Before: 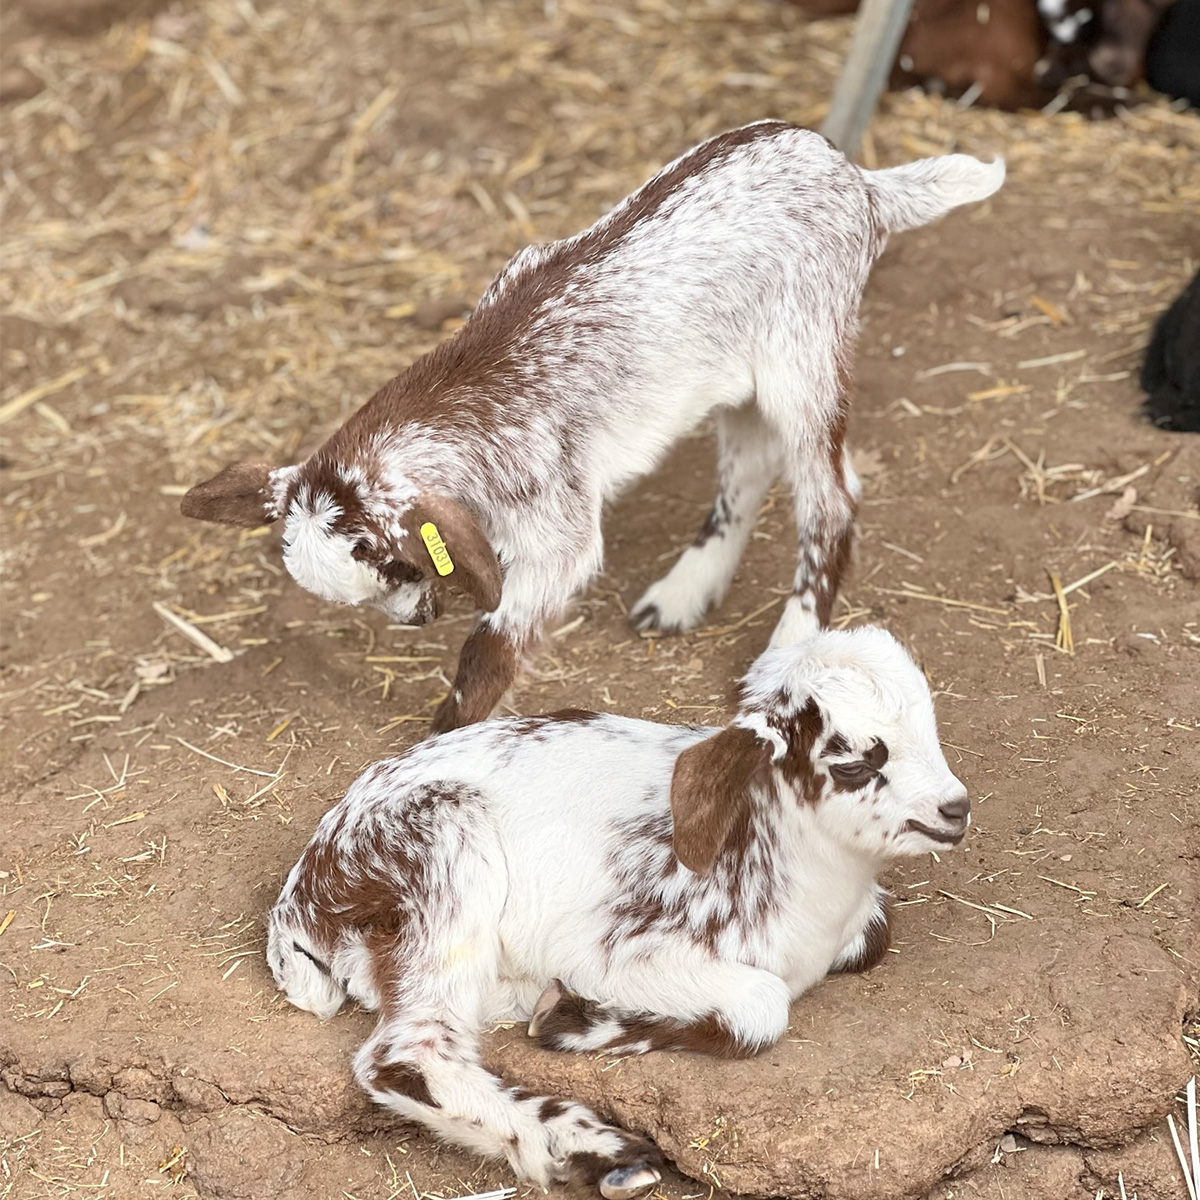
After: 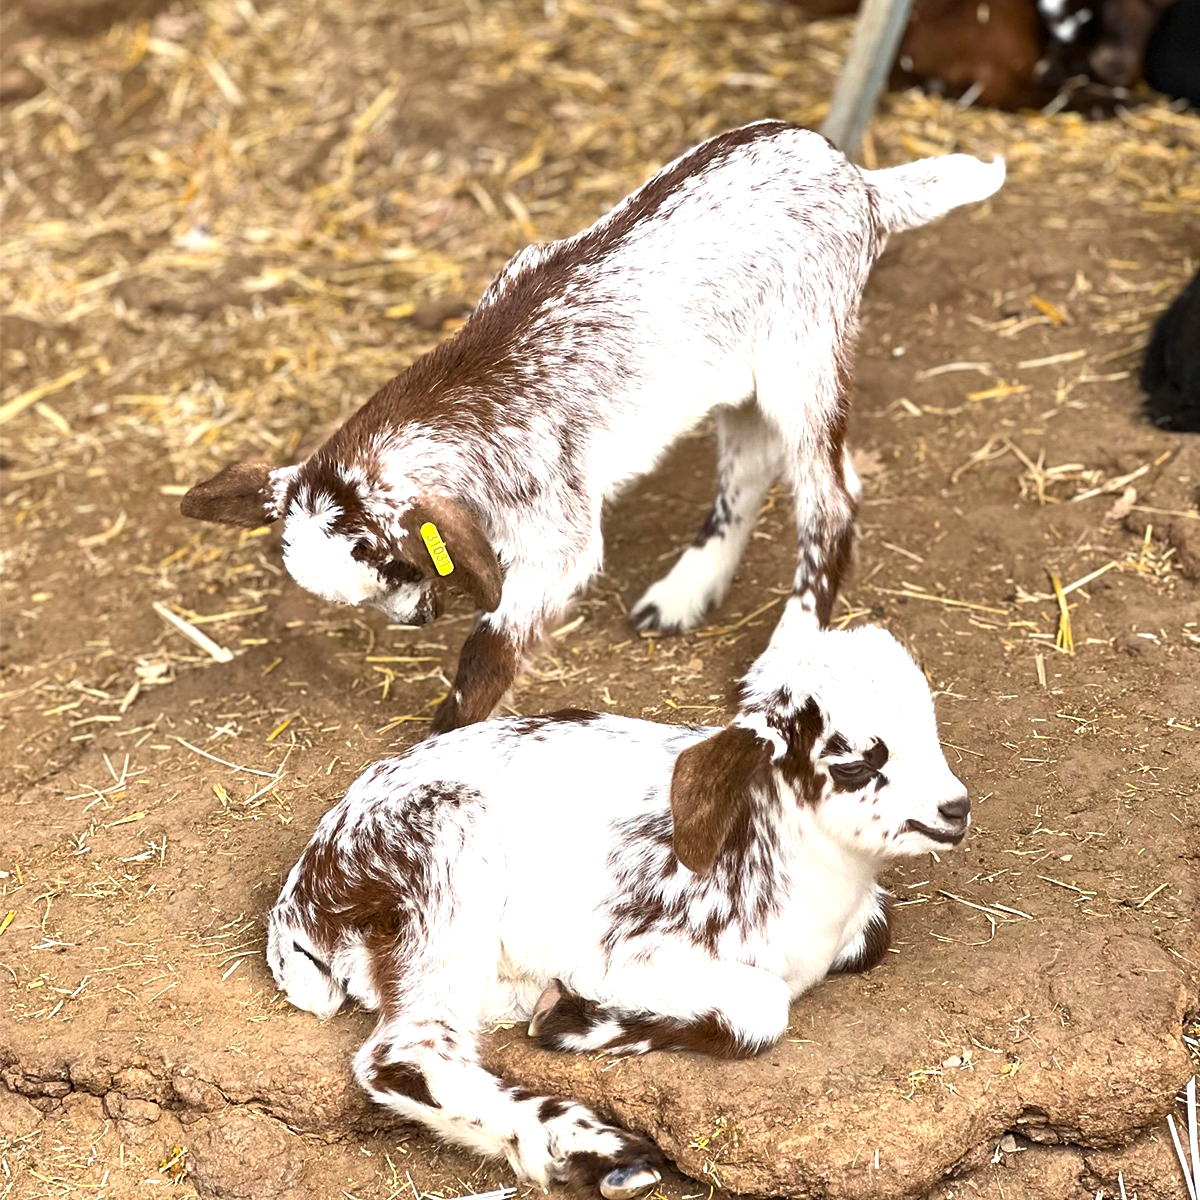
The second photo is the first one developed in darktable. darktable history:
color balance rgb: linear chroma grading › global chroma 9.903%, perceptual saturation grading › global saturation 30.745%, perceptual brilliance grading › highlights 14.362%, perceptual brilliance grading › mid-tones -5.793%, perceptual brilliance grading › shadows -27.137%, contrast 4.901%
